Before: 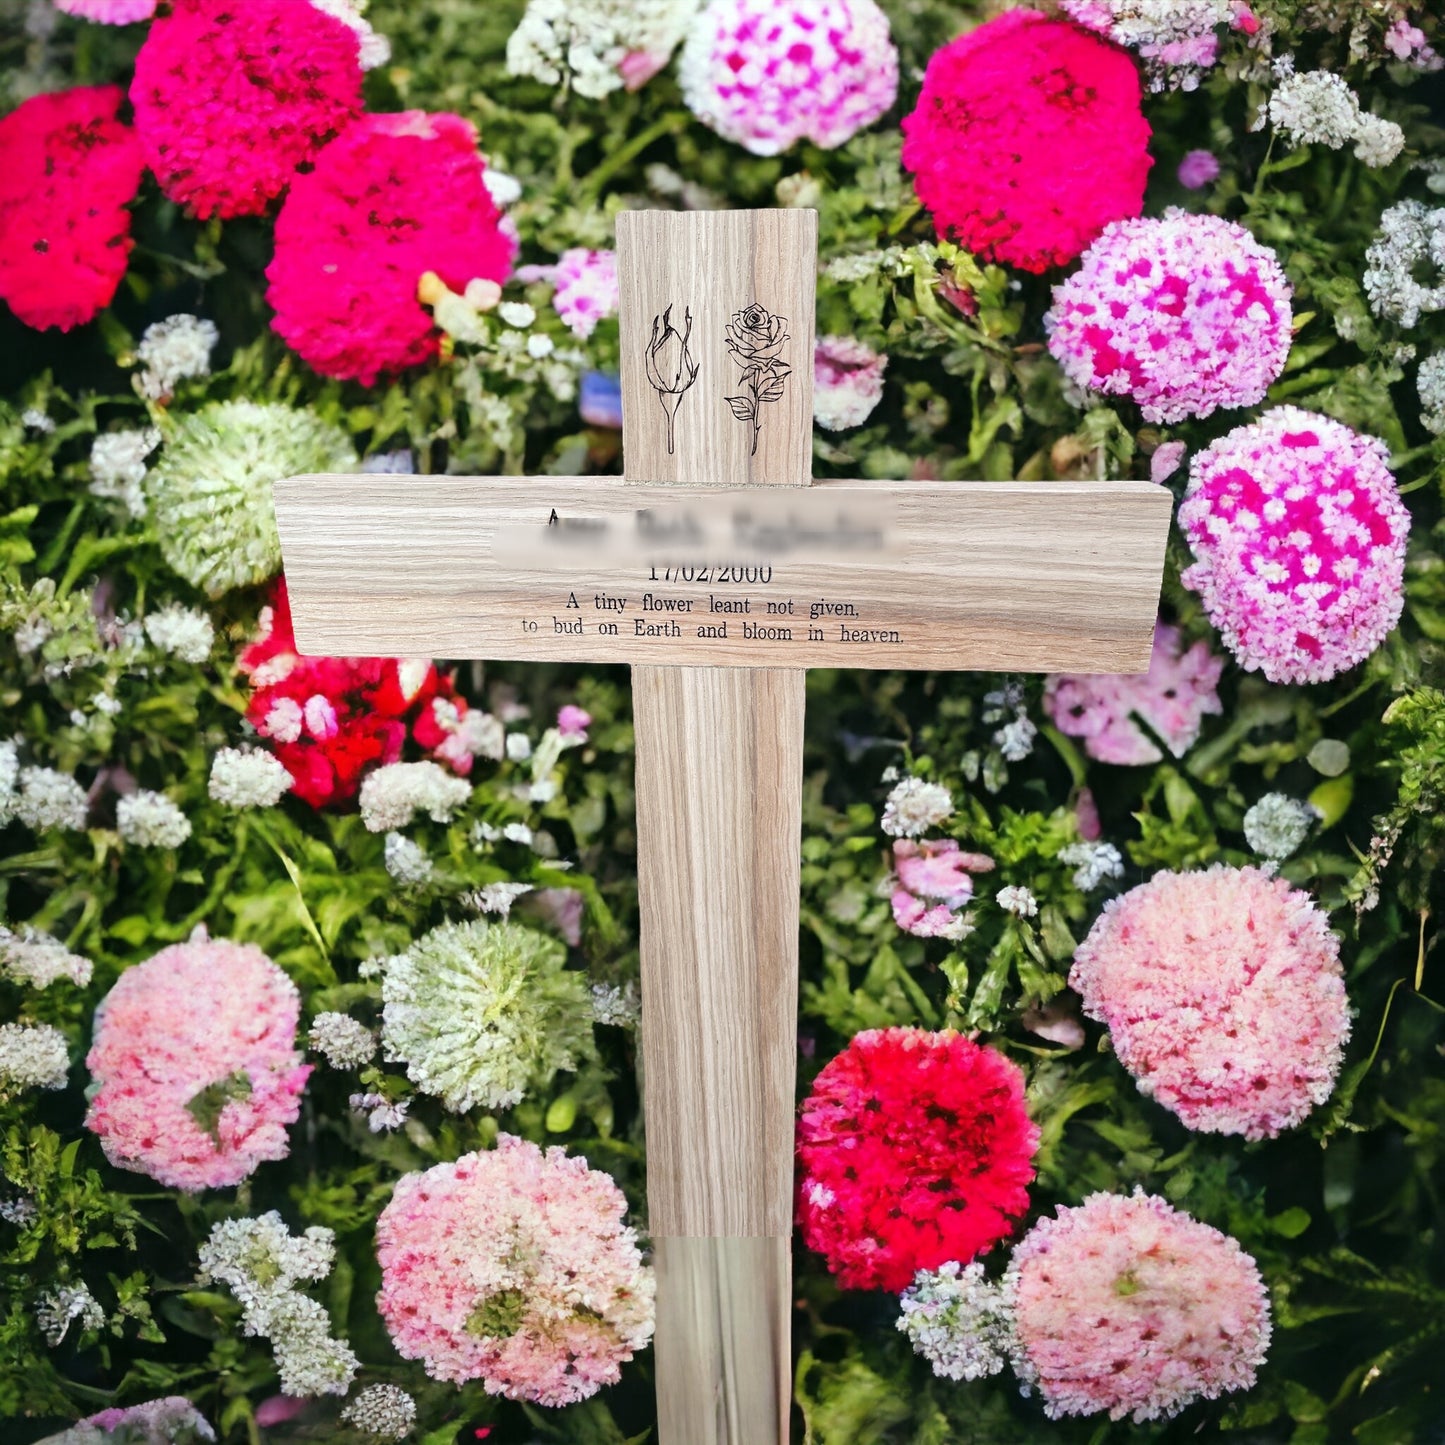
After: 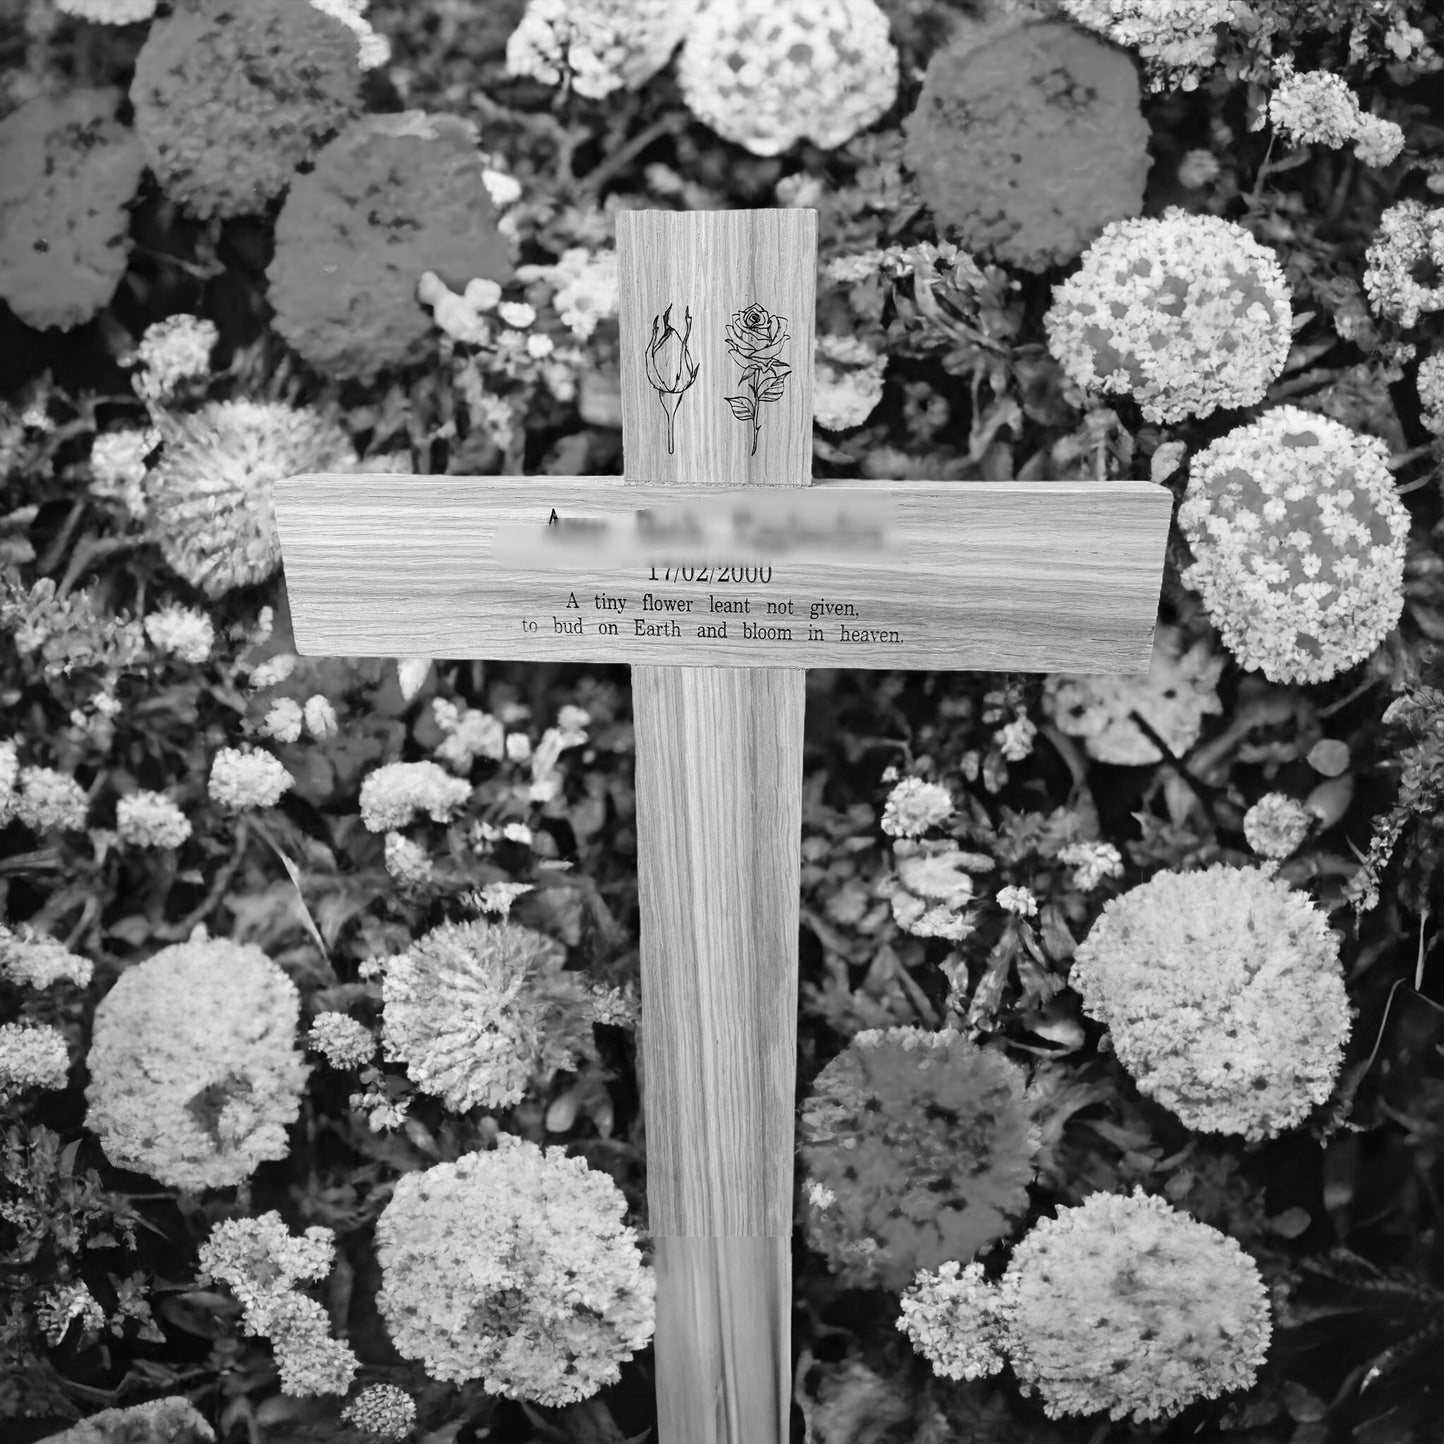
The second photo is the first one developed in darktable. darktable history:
white balance: red 0.925, blue 1.046
color calibration: output gray [0.21, 0.42, 0.37, 0], gray › normalize channels true, illuminant same as pipeline (D50), adaptation XYZ, x 0.346, y 0.359, gamut compression 0
